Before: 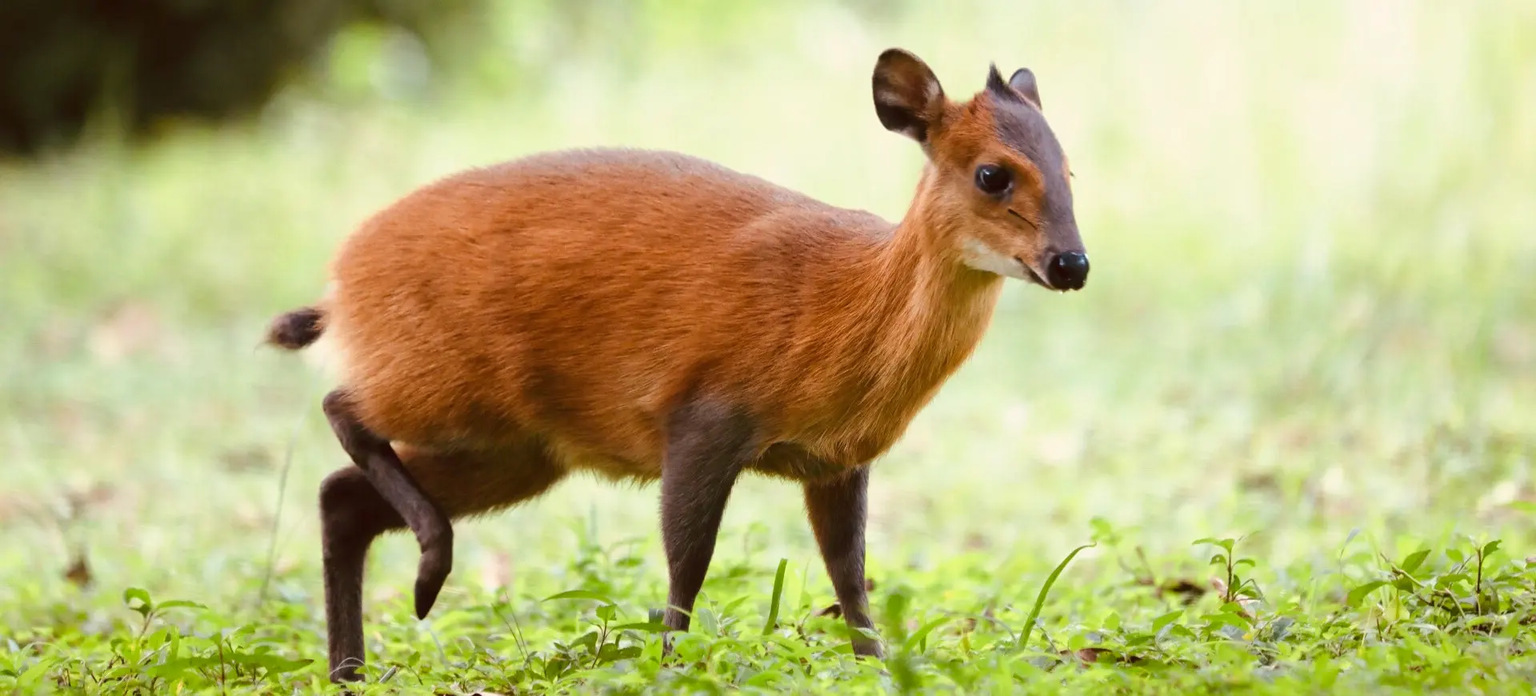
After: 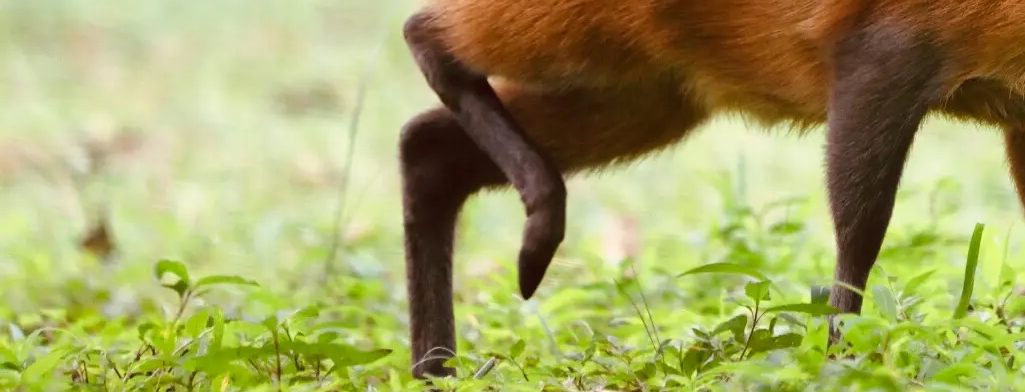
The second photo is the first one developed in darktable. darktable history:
crop and rotate: top 54.778%, right 46.61%, bottom 0.159%
